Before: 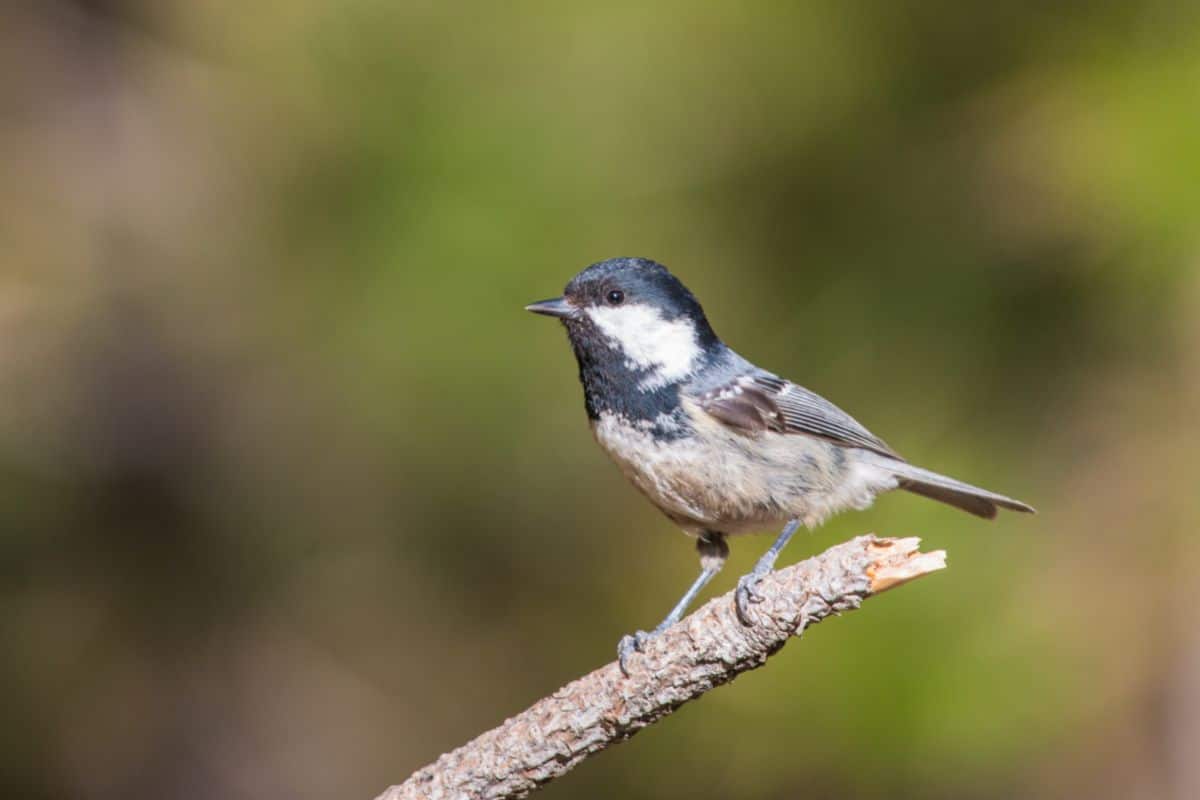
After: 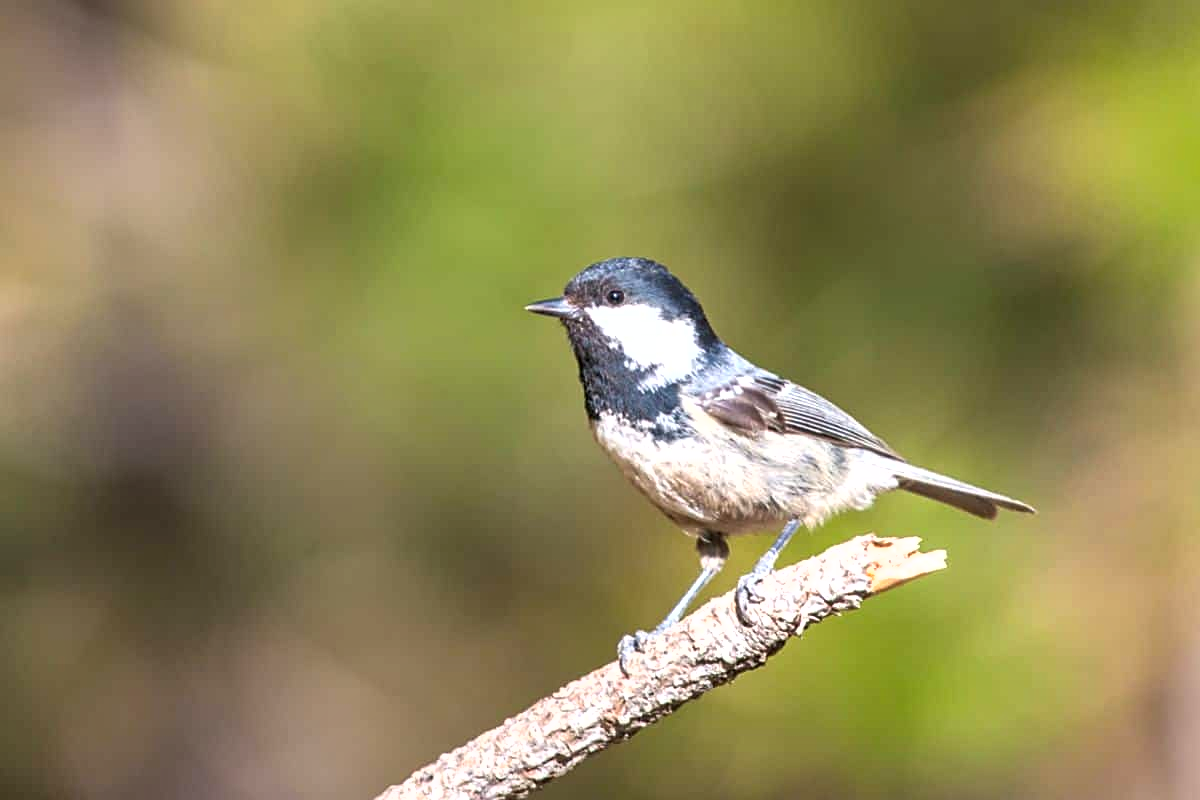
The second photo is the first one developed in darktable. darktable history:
shadows and highlights: low approximation 0.01, soften with gaussian
sharpen: on, module defaults
exposure: exposure 0.785 EV, compensate highlight preservation false
